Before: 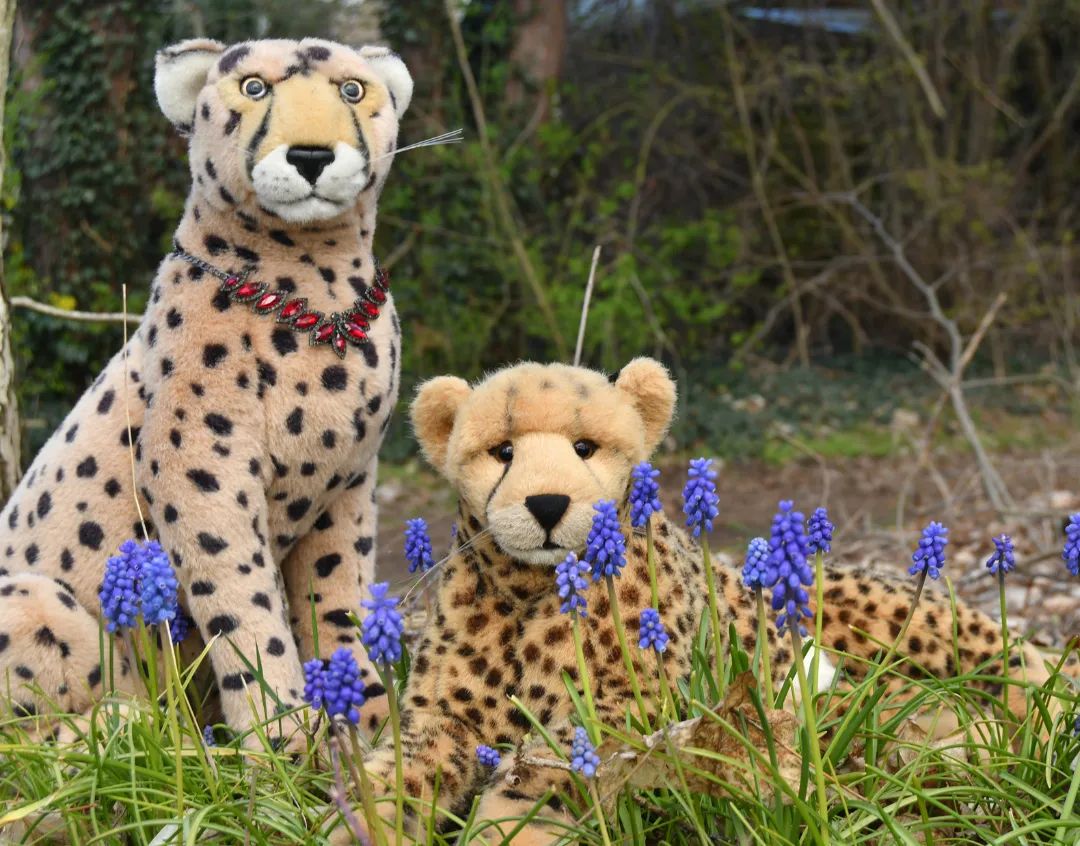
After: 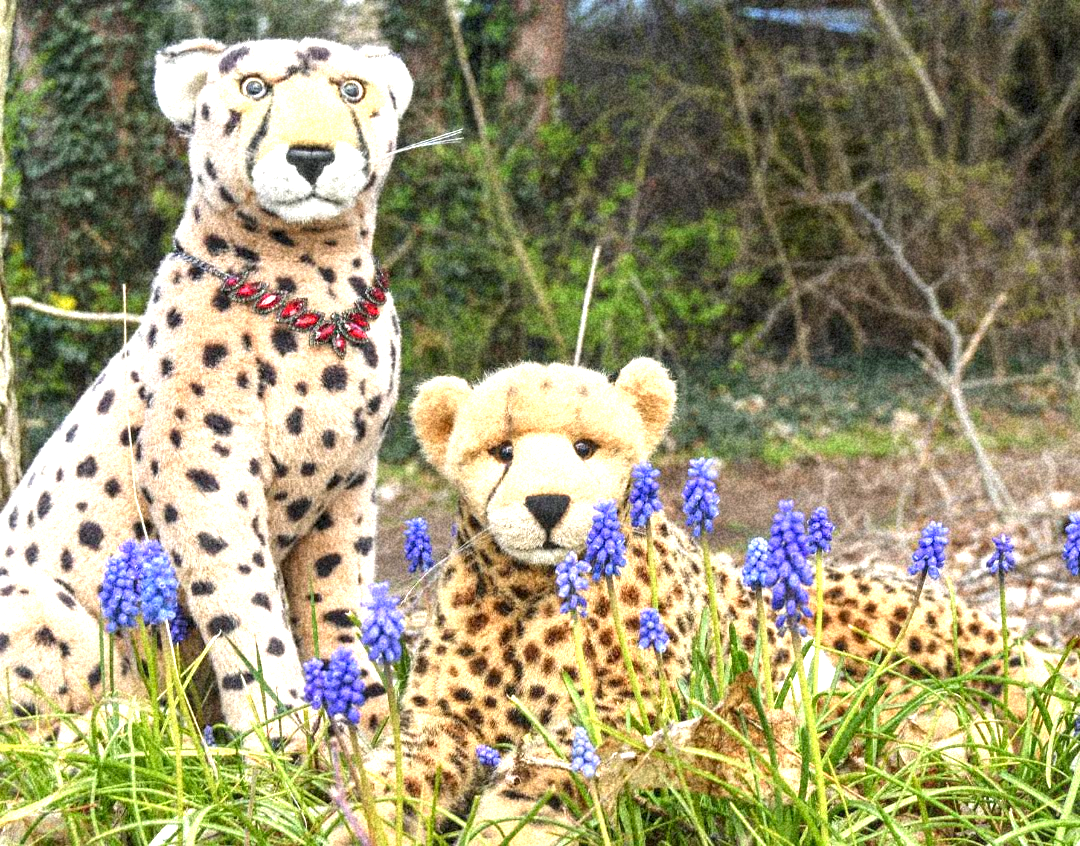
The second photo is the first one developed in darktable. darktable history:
local contrast: on, module defaults
grain: coarseness 46.9 ISO, strength 50.21%, mid-tones bias 0%
exposure: exposure 1.2 EV, compensate highlight preservation false
